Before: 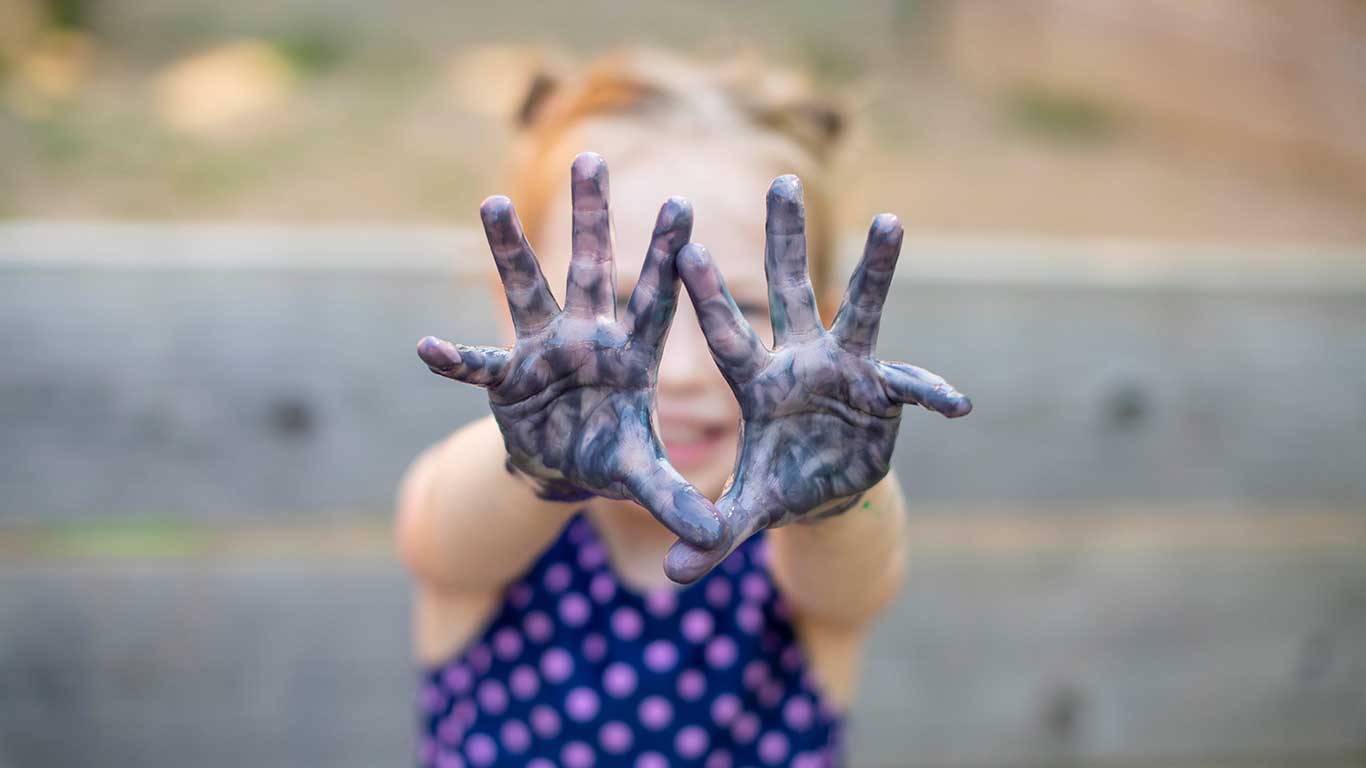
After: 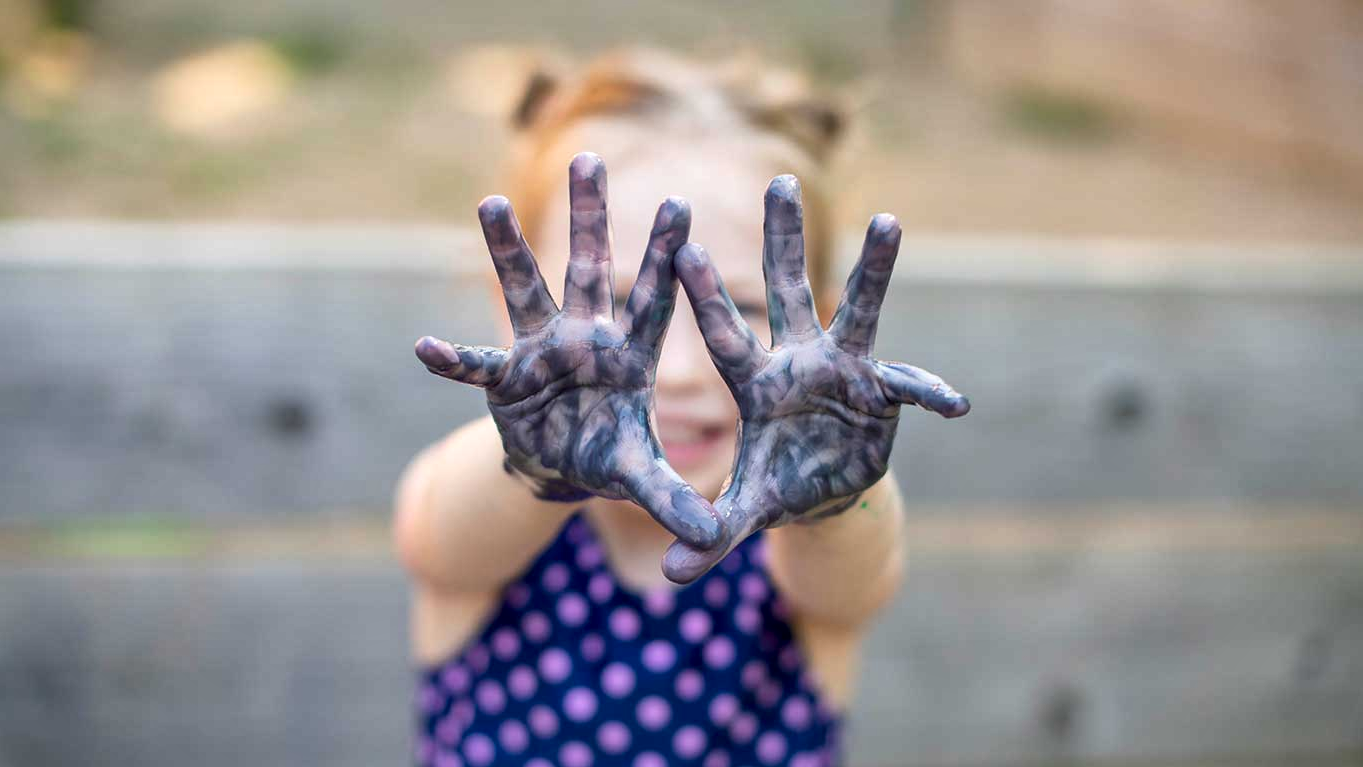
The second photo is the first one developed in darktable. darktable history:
crop: left 0.15%
local contrast: mode bilateral grid, contrast 19, coarseness 51, detail 140%, midtone range 0.2
